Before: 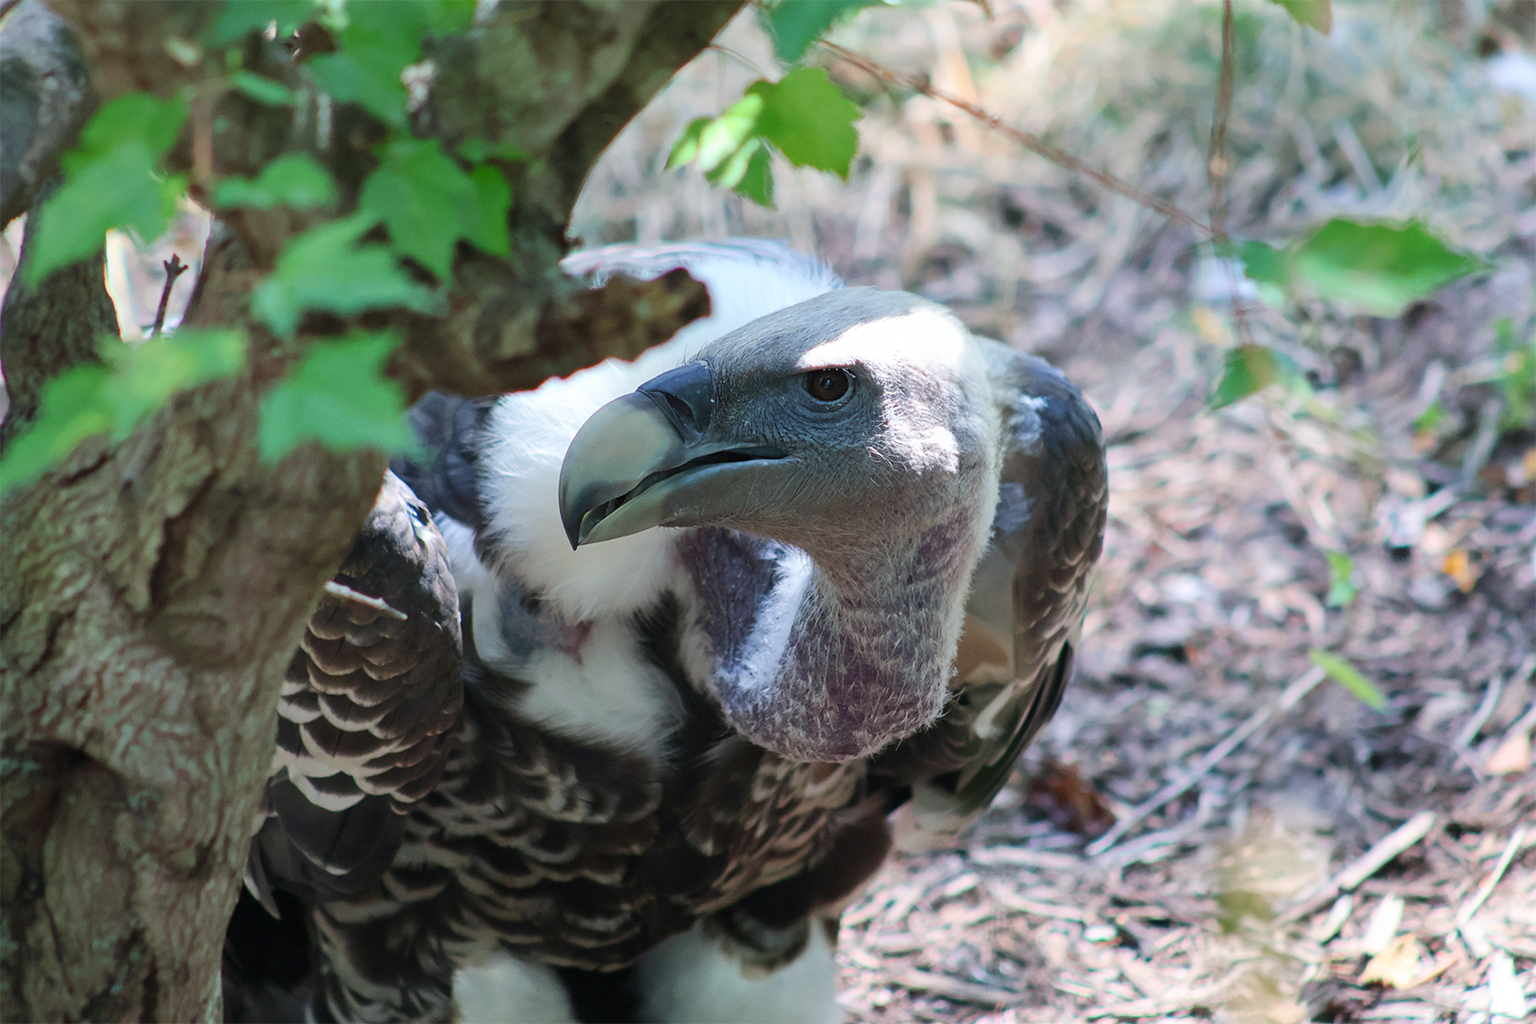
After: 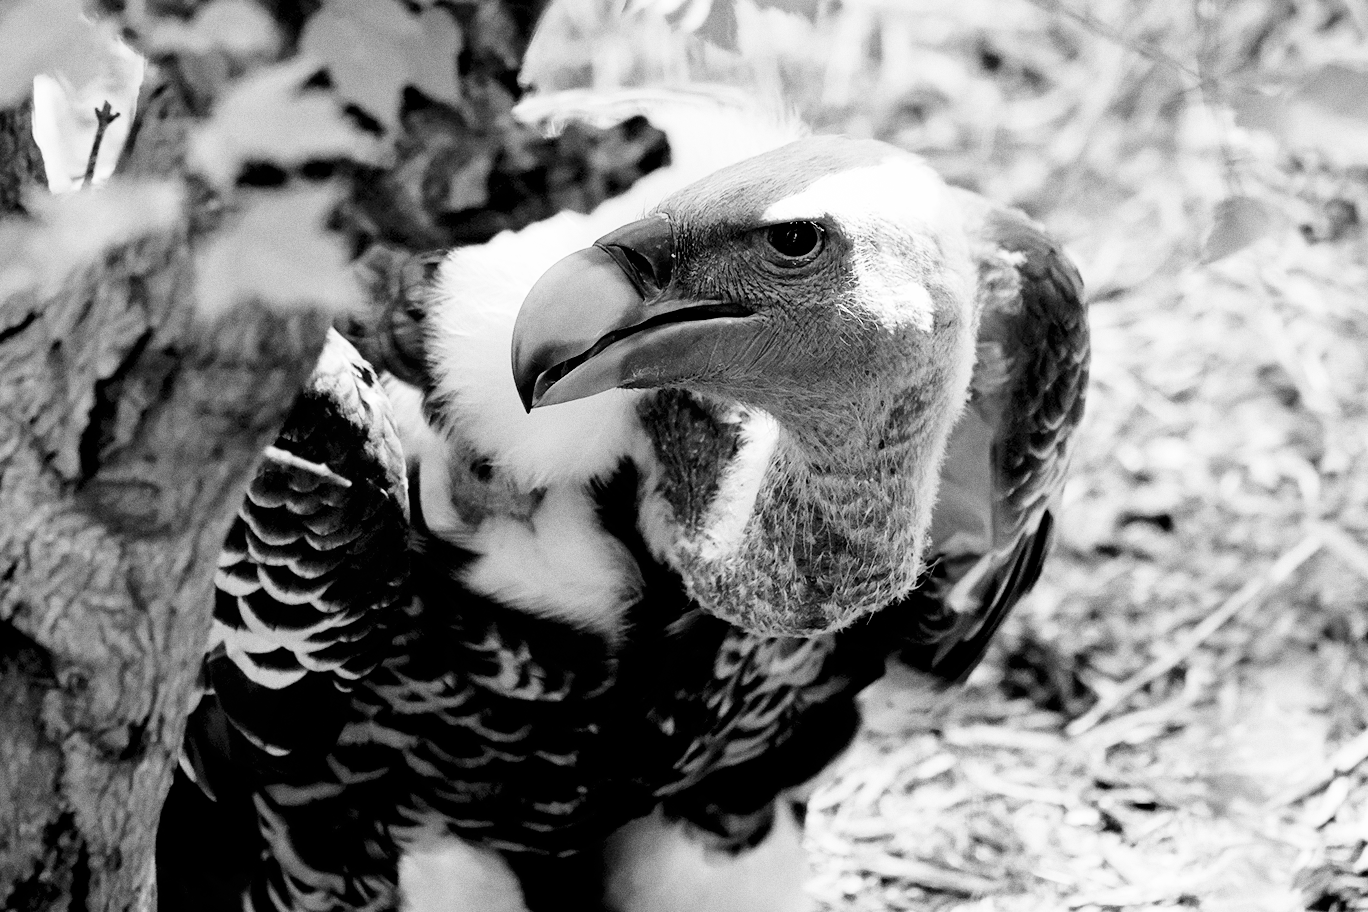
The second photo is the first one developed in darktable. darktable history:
contrast brightness saturation: saturation -1
color balance: lift [0.975, 0.993, 1, 1.015], gamma [1.1, 1, 1, 0.945], gain [1, 1.04, 1, 0.95]
base curve: curves: ch0 [(0, 0) (0.028, 0.03) (0.121, 0.232) (0.46, 0.748) (0.859, 0.968) (1, 1)], preserve colors none
white balance: emerald 1
crop and rotate: left 4.842%, top 15.51%, right 10.668%
grain: coarseness 0.47 ISO
